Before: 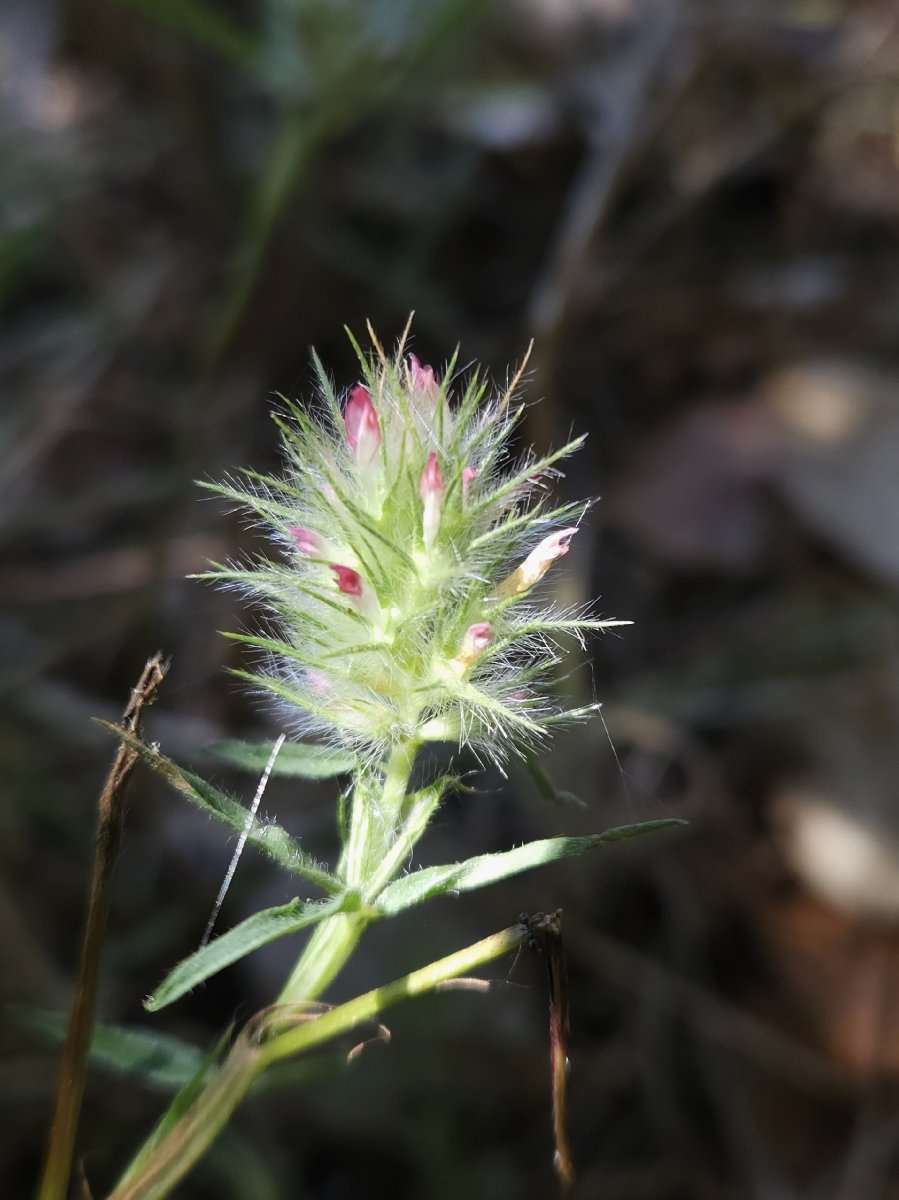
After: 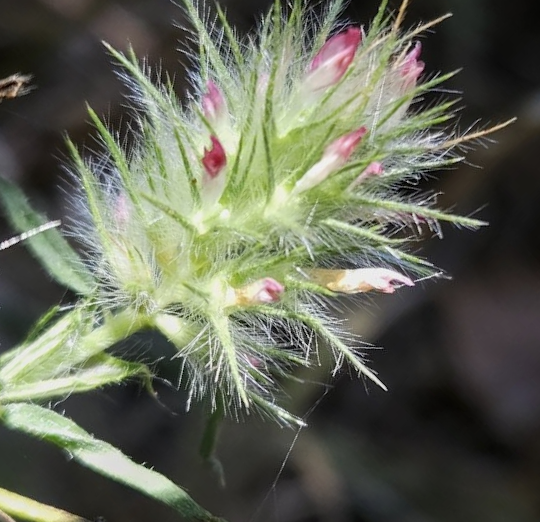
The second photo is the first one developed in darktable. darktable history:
contrast brightness saturation: contrast 0.073
crop and rotate: angle -44.96°, top 16.55%, right 0.774%, bottom 11.617%
local contrast: on, module defaults
exposure: exposure -0.206 EV, compensate highlight preservation false
